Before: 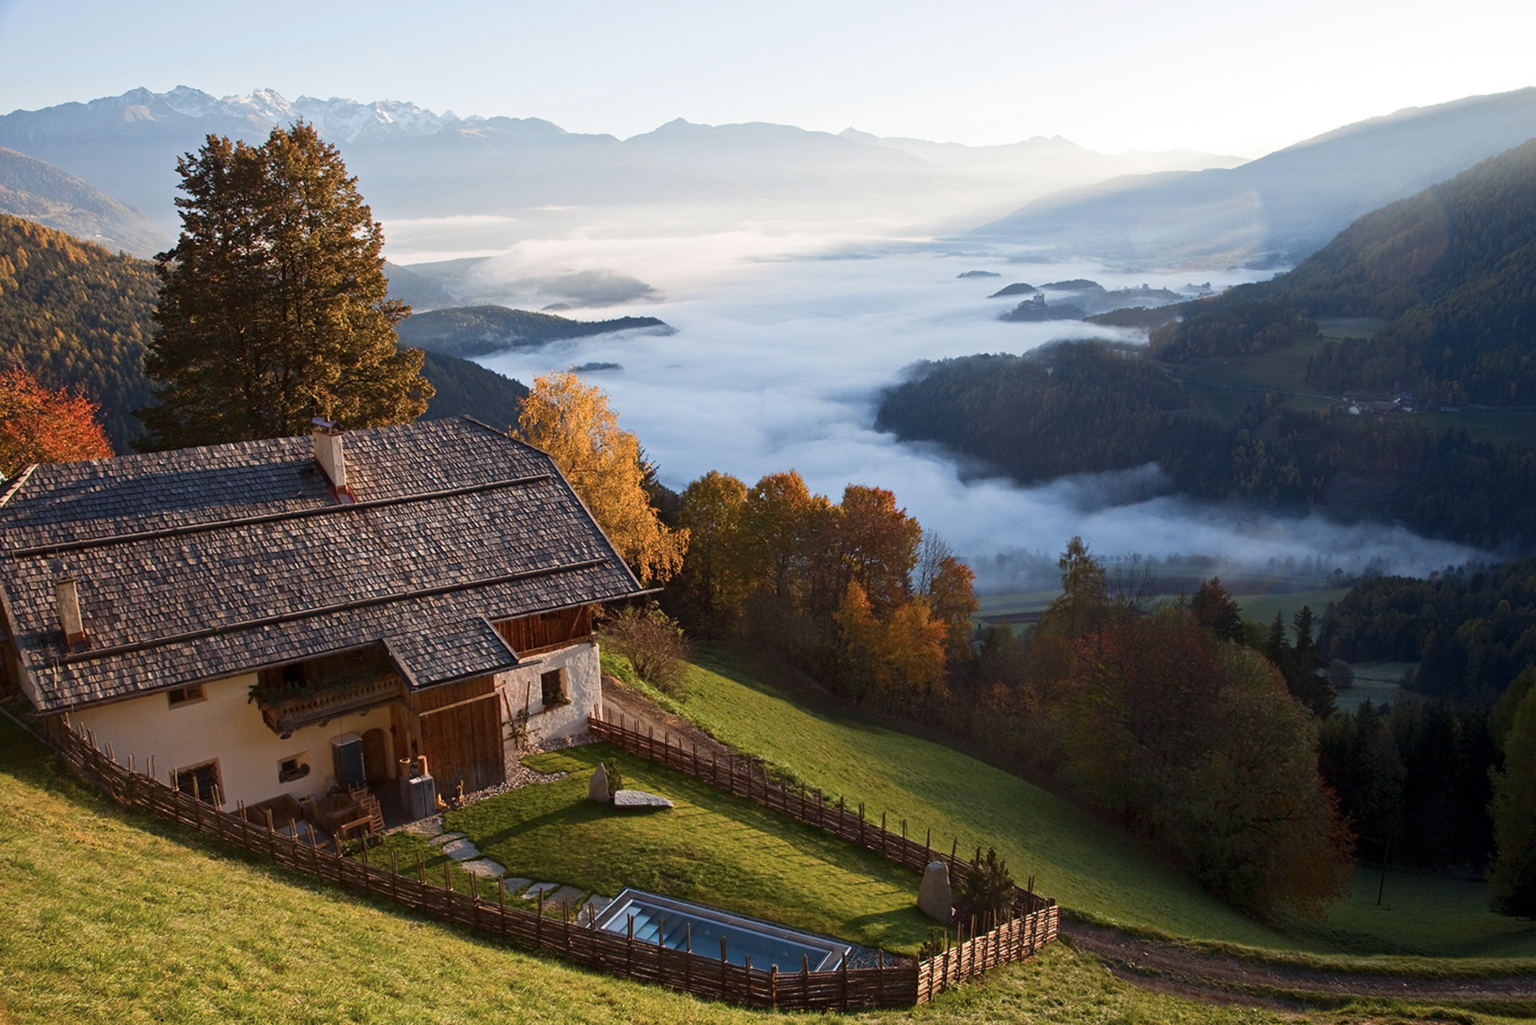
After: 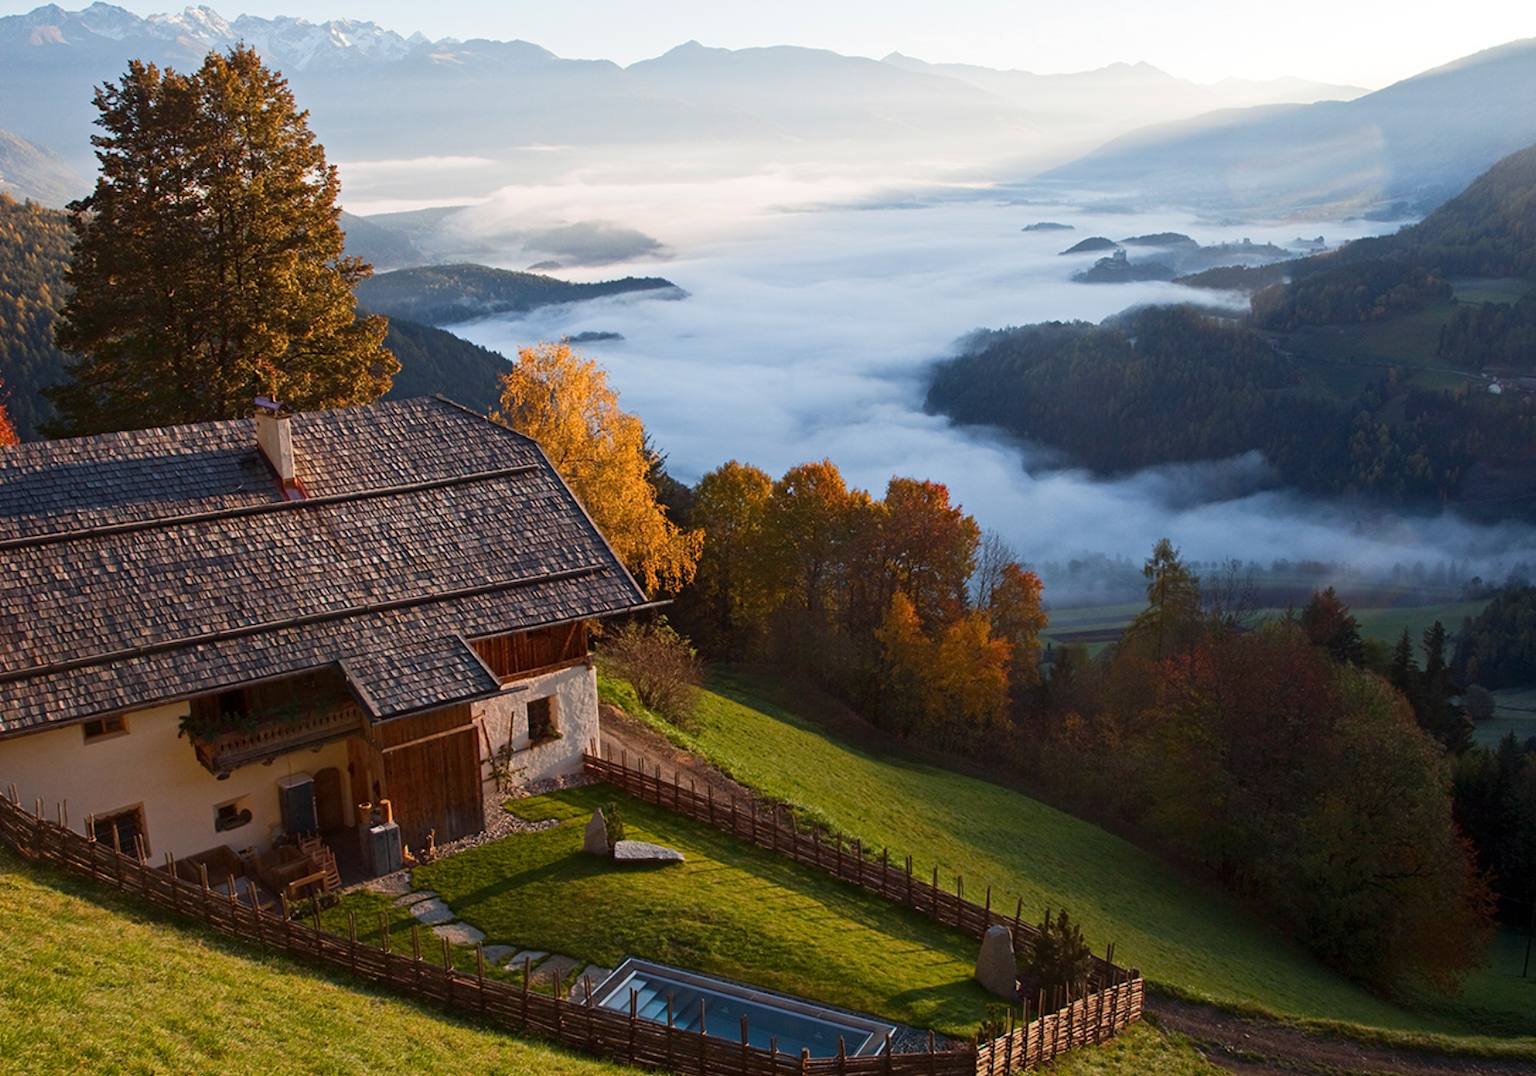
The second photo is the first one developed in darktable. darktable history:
graduated density: rotation -180°, offset 24.95
white balance: emerald 1
crop: left 6.446%, top 8.188%, right 9.538%, bottom 3.548%
